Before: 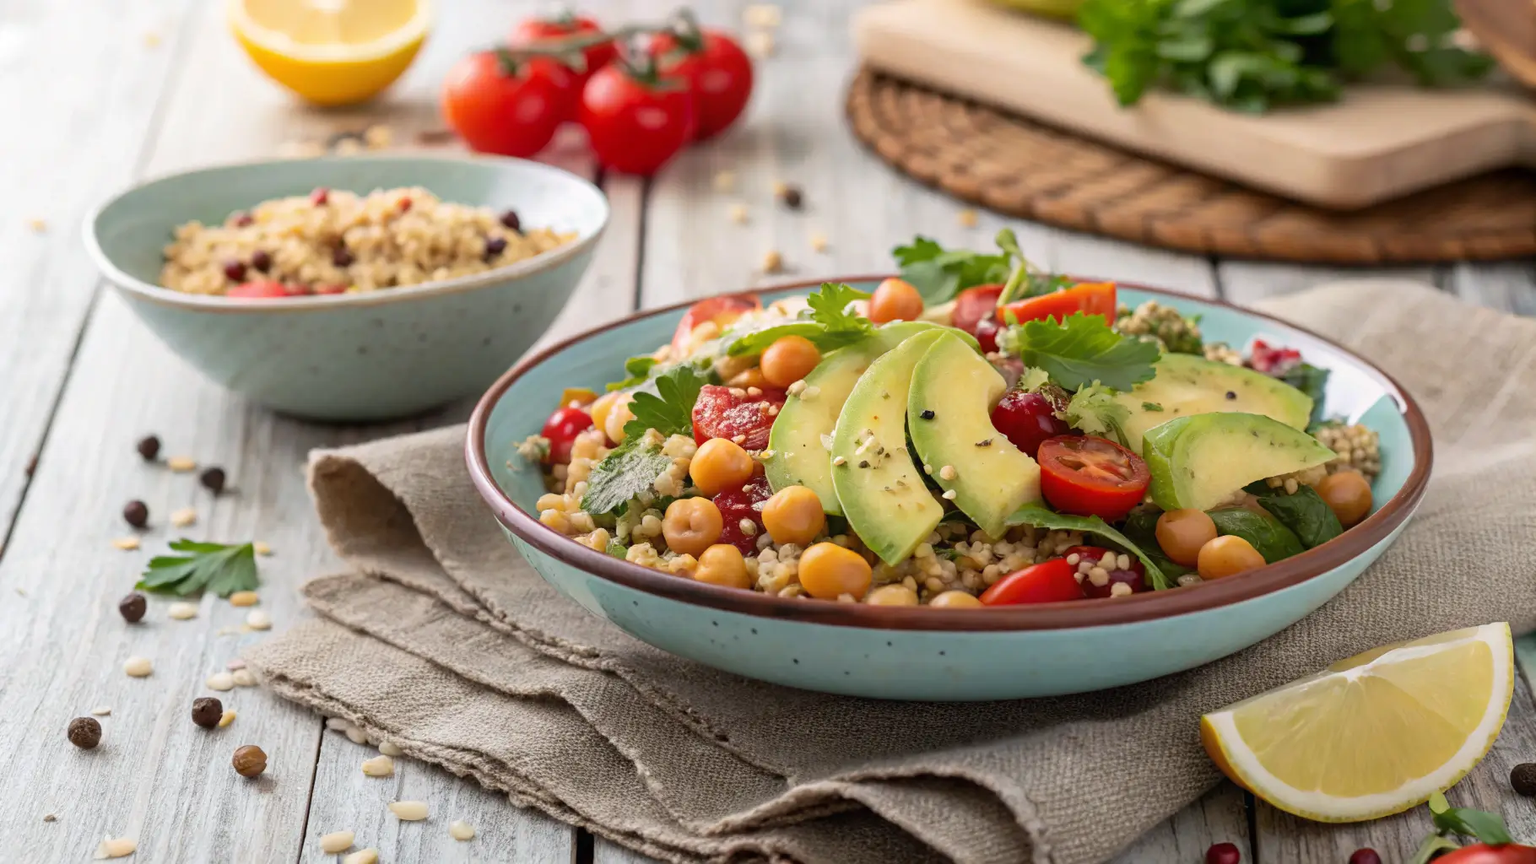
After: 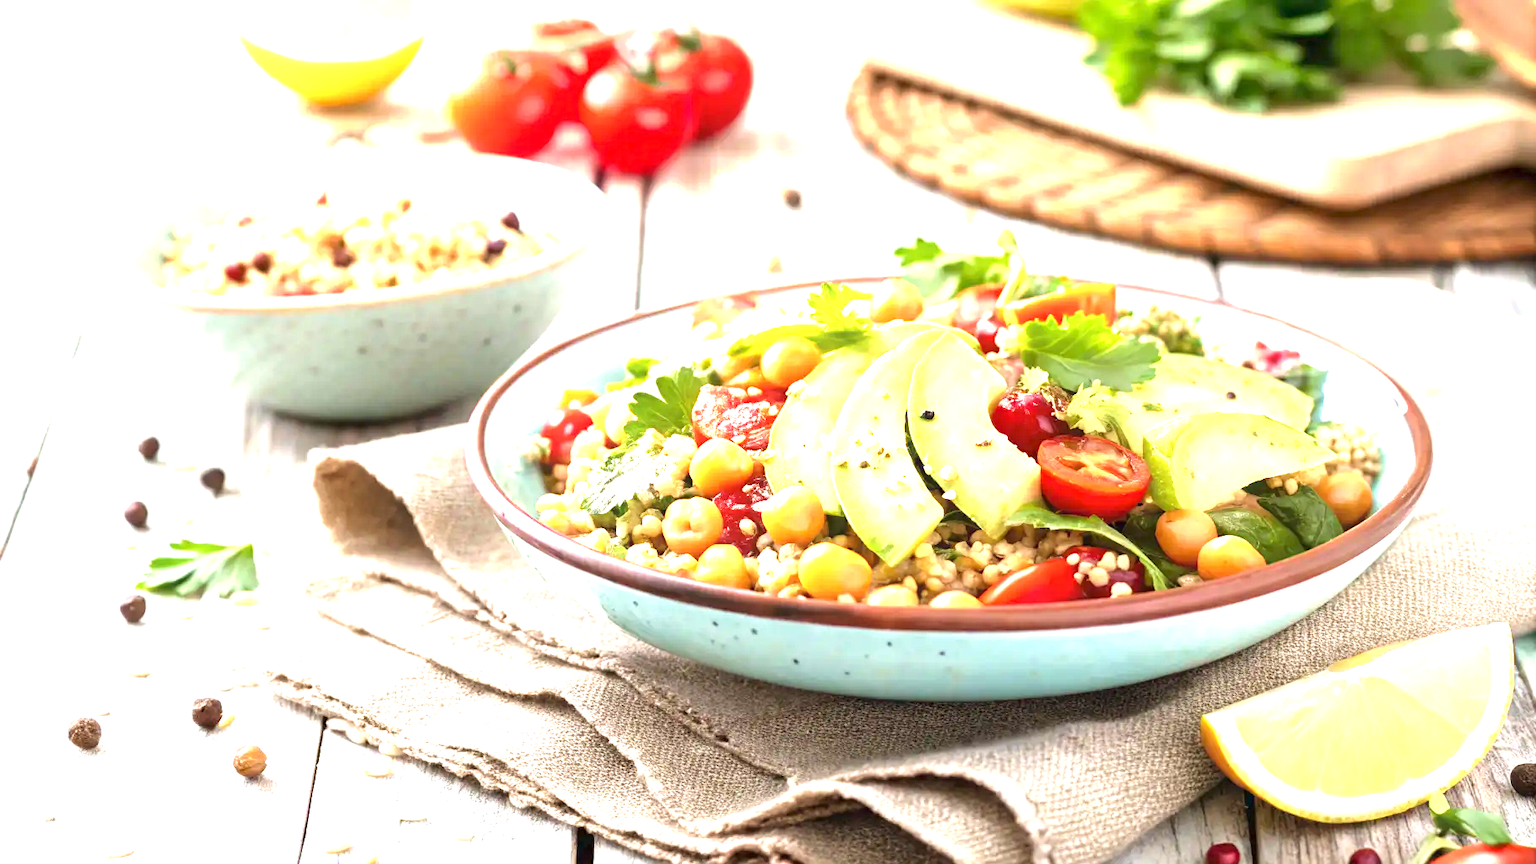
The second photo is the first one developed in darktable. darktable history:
exposure: exposure 2.052 EV, compensate exposure bias true, compensate highlight preservation false
velvia: strength 15.06%
